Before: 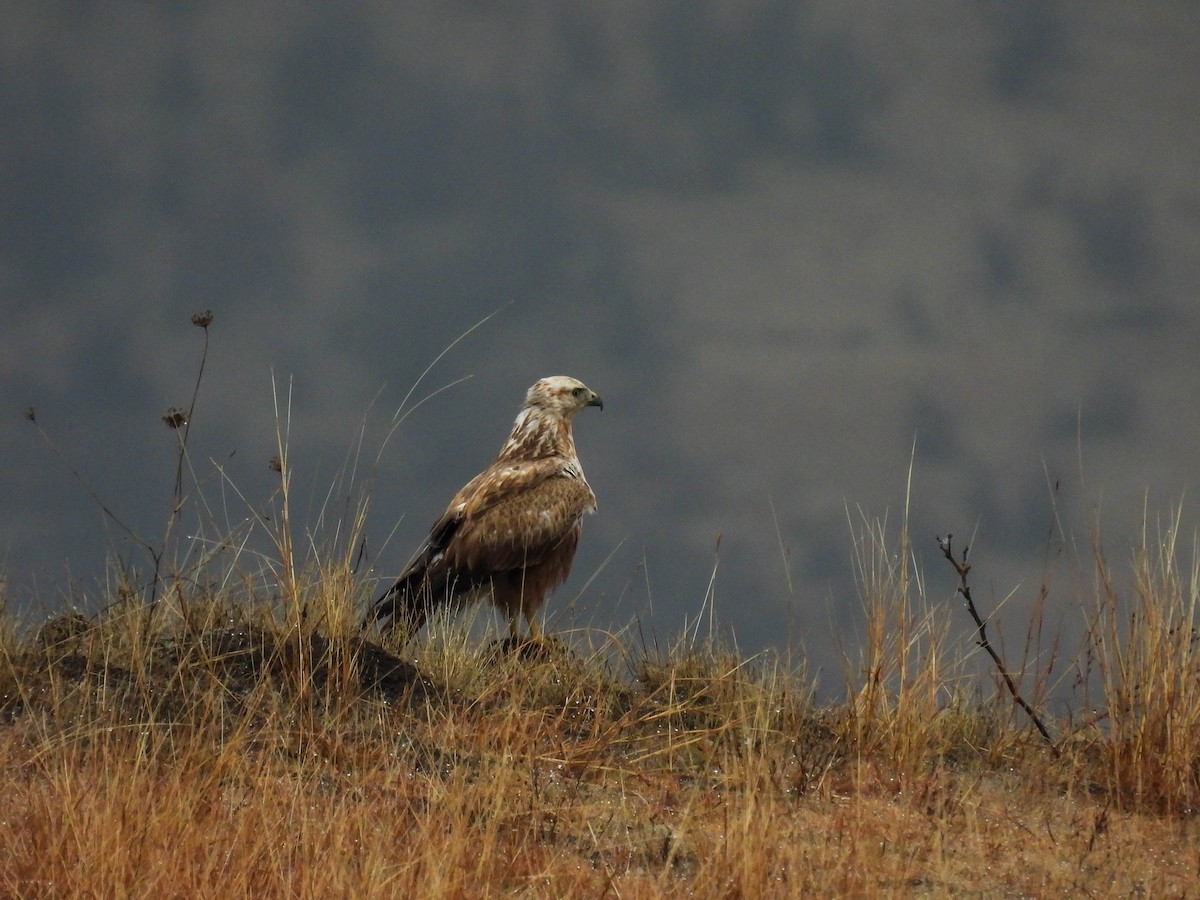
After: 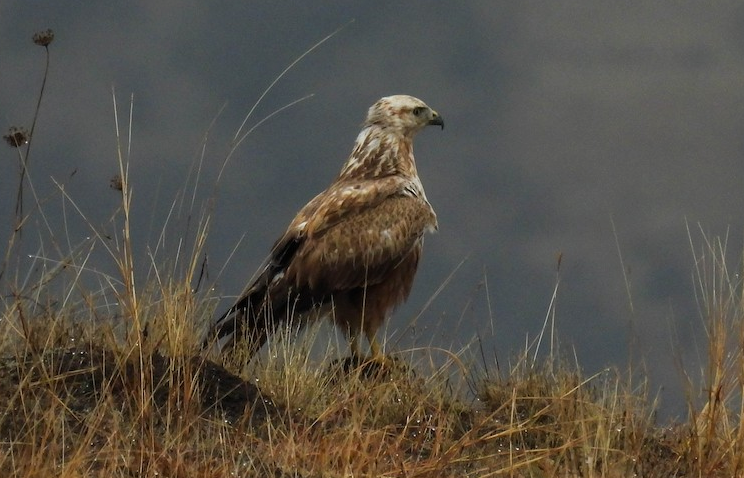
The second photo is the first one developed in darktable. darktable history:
crop: left 13.312%, top 31.28%, right 24.627%, bottom 15.582%
exposure: exposure -0.116 EV, compensate exposure bias true, compensate highlight preservation false
